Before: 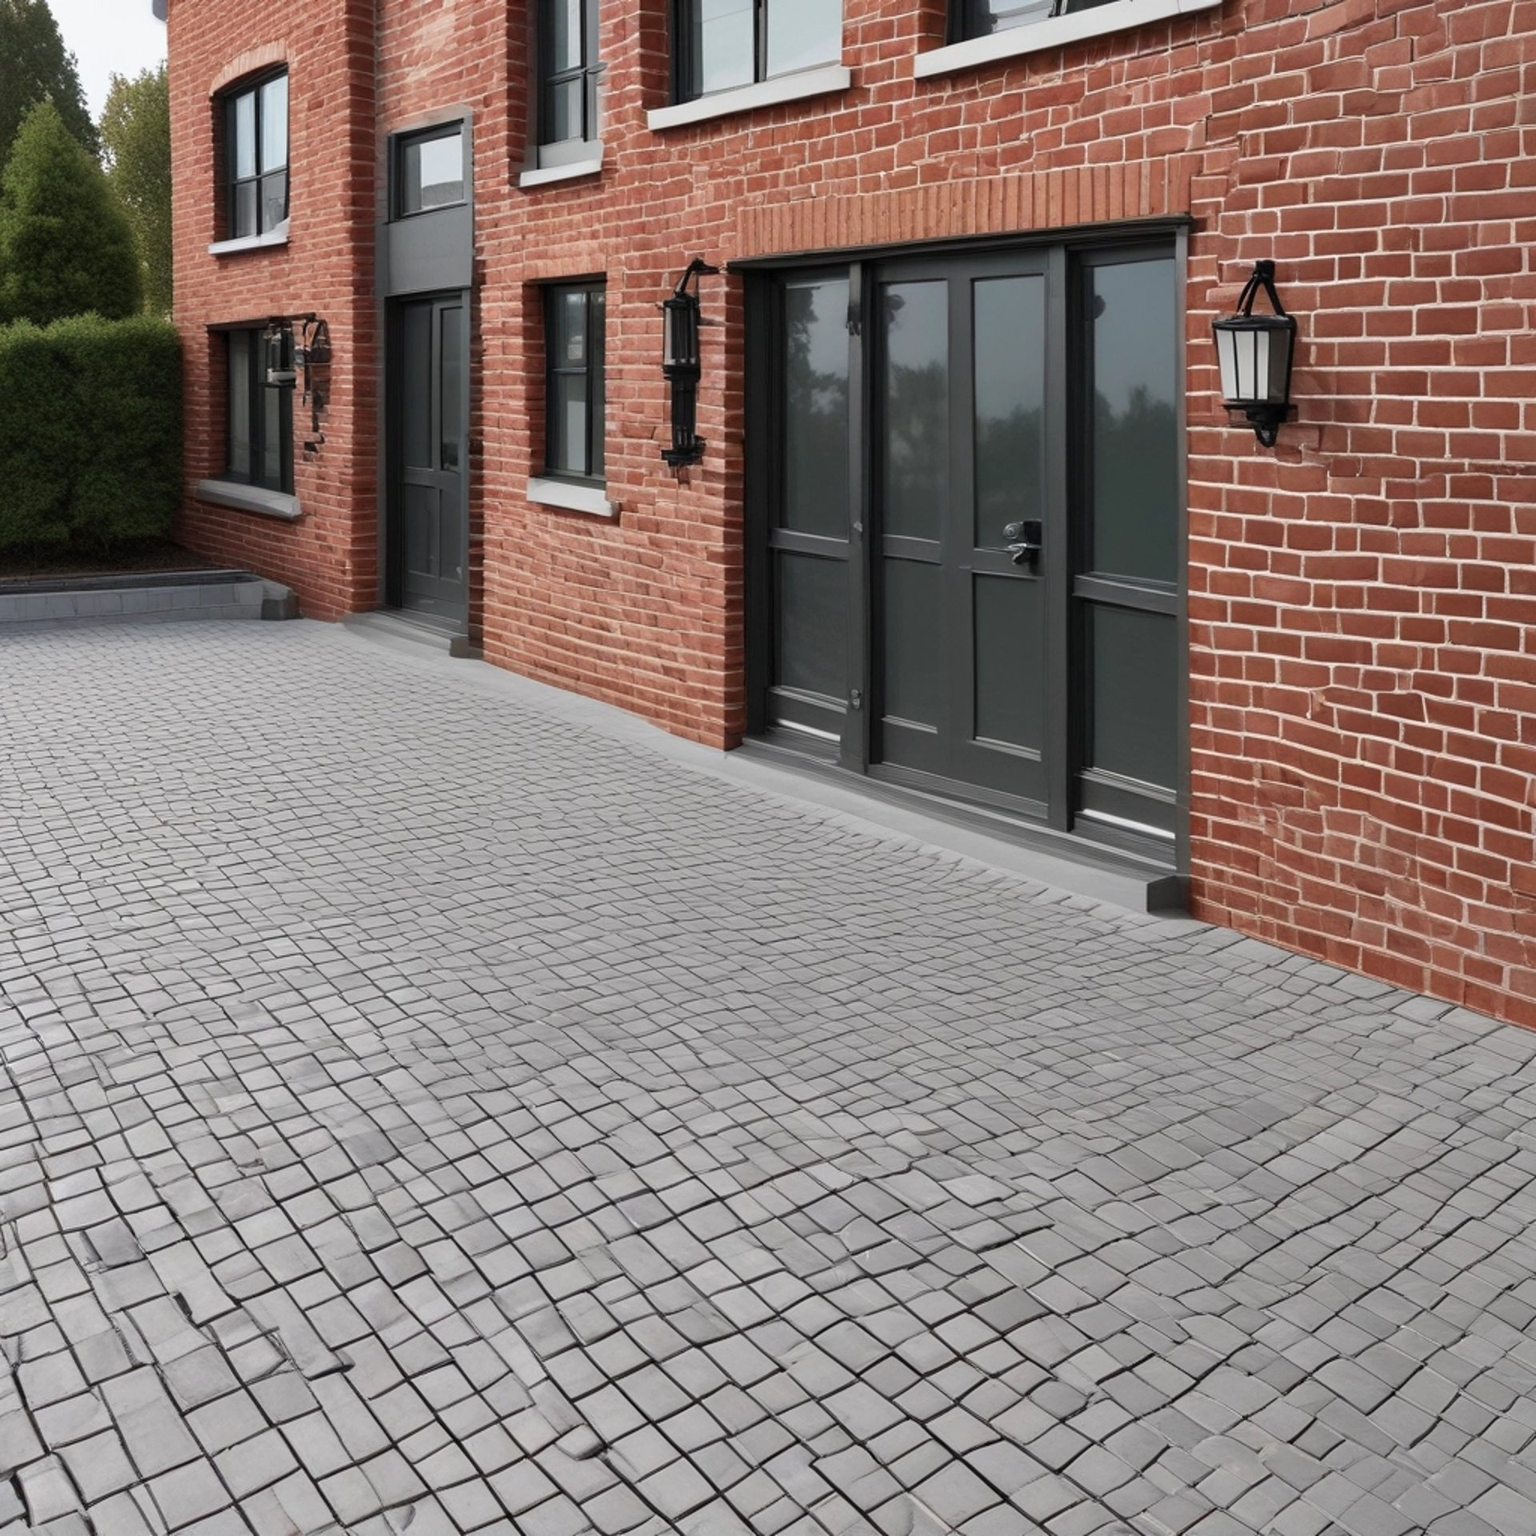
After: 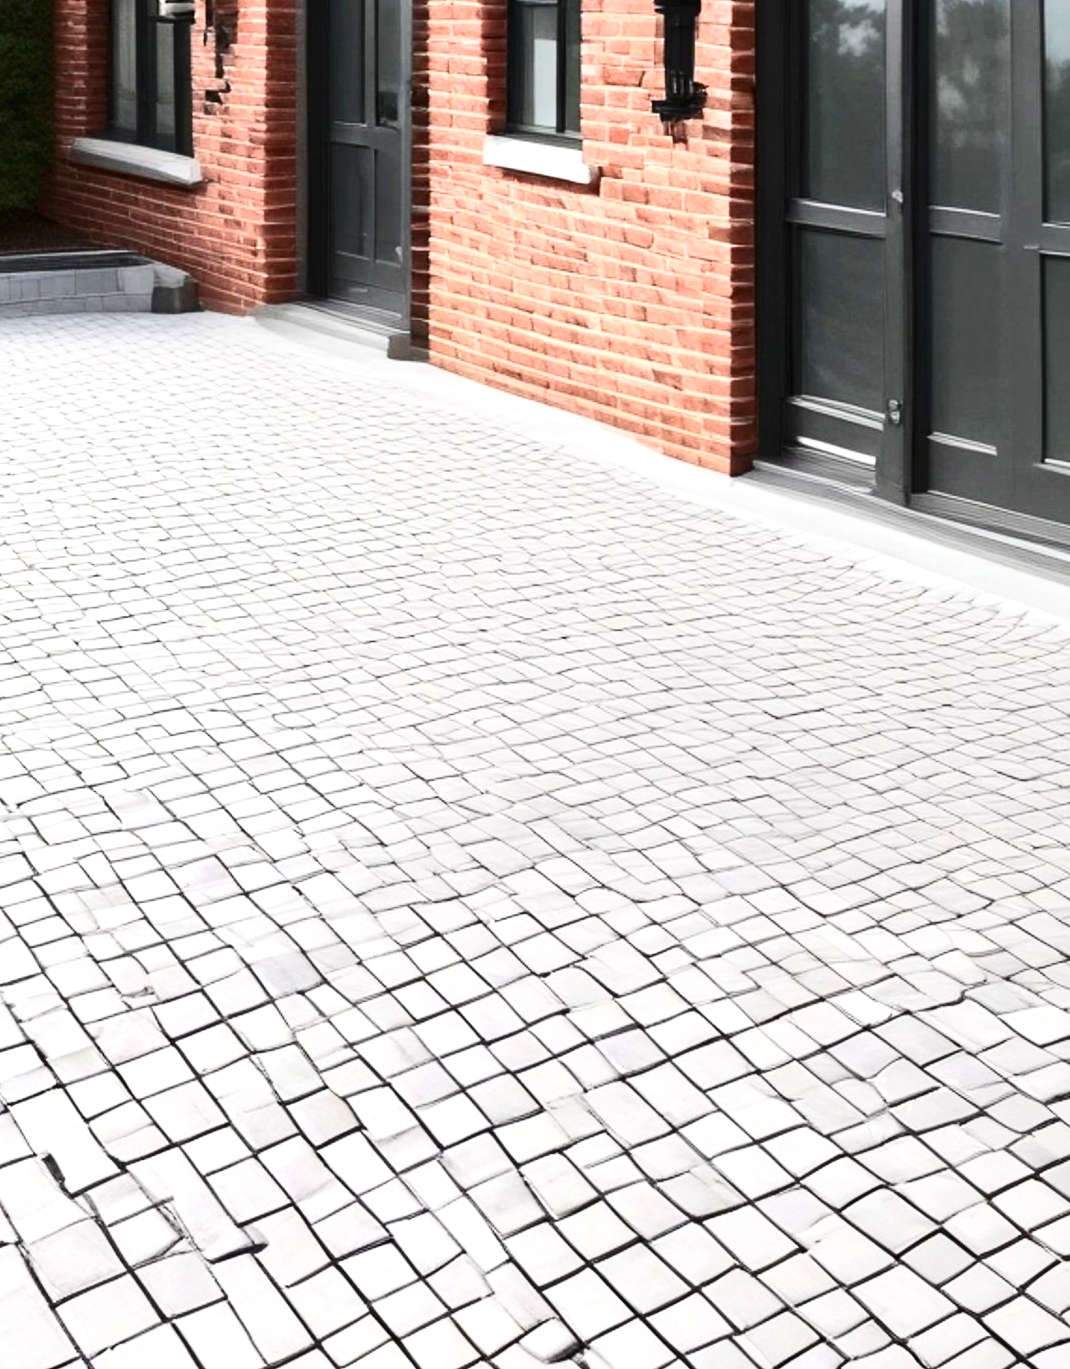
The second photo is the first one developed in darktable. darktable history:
exposure: black level correction 0, exposure 1.098 EV, compensate exposure bias true, compensate highlight preservation false
crop: left 9.135%, top 24.082%, right 35.127%, bottom 4.569%
contrast brightness saturation: contrast 0.296
tone equalizer: edges refinement/feathering 500, mask exposure compensation -1.57 EV, preserve details no
